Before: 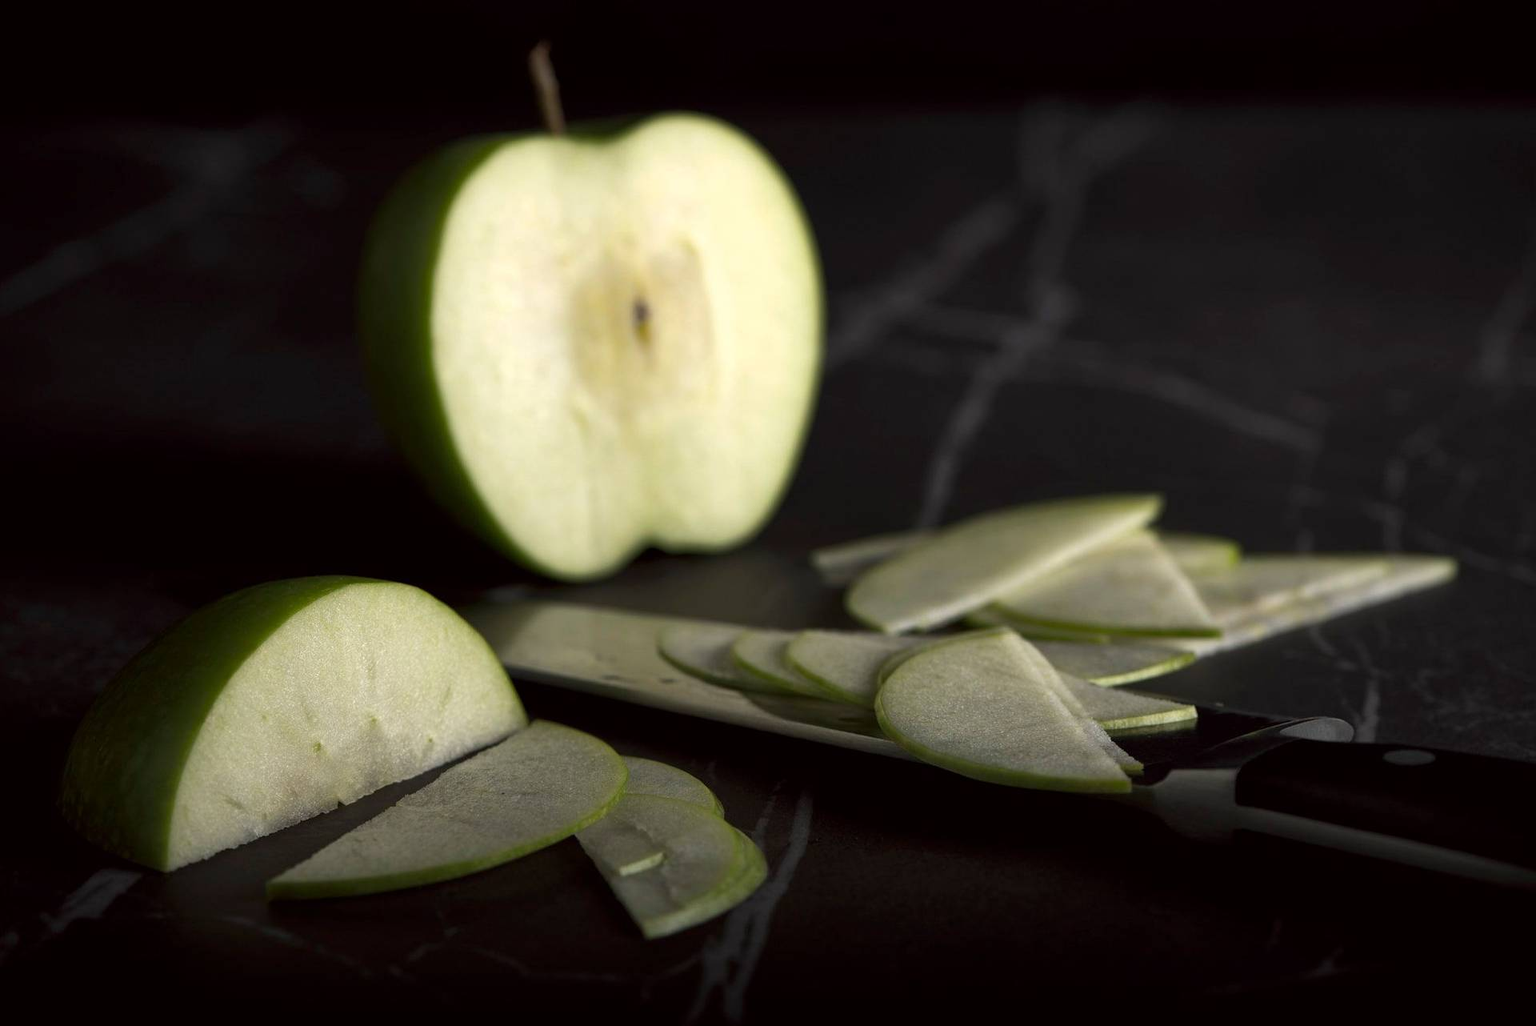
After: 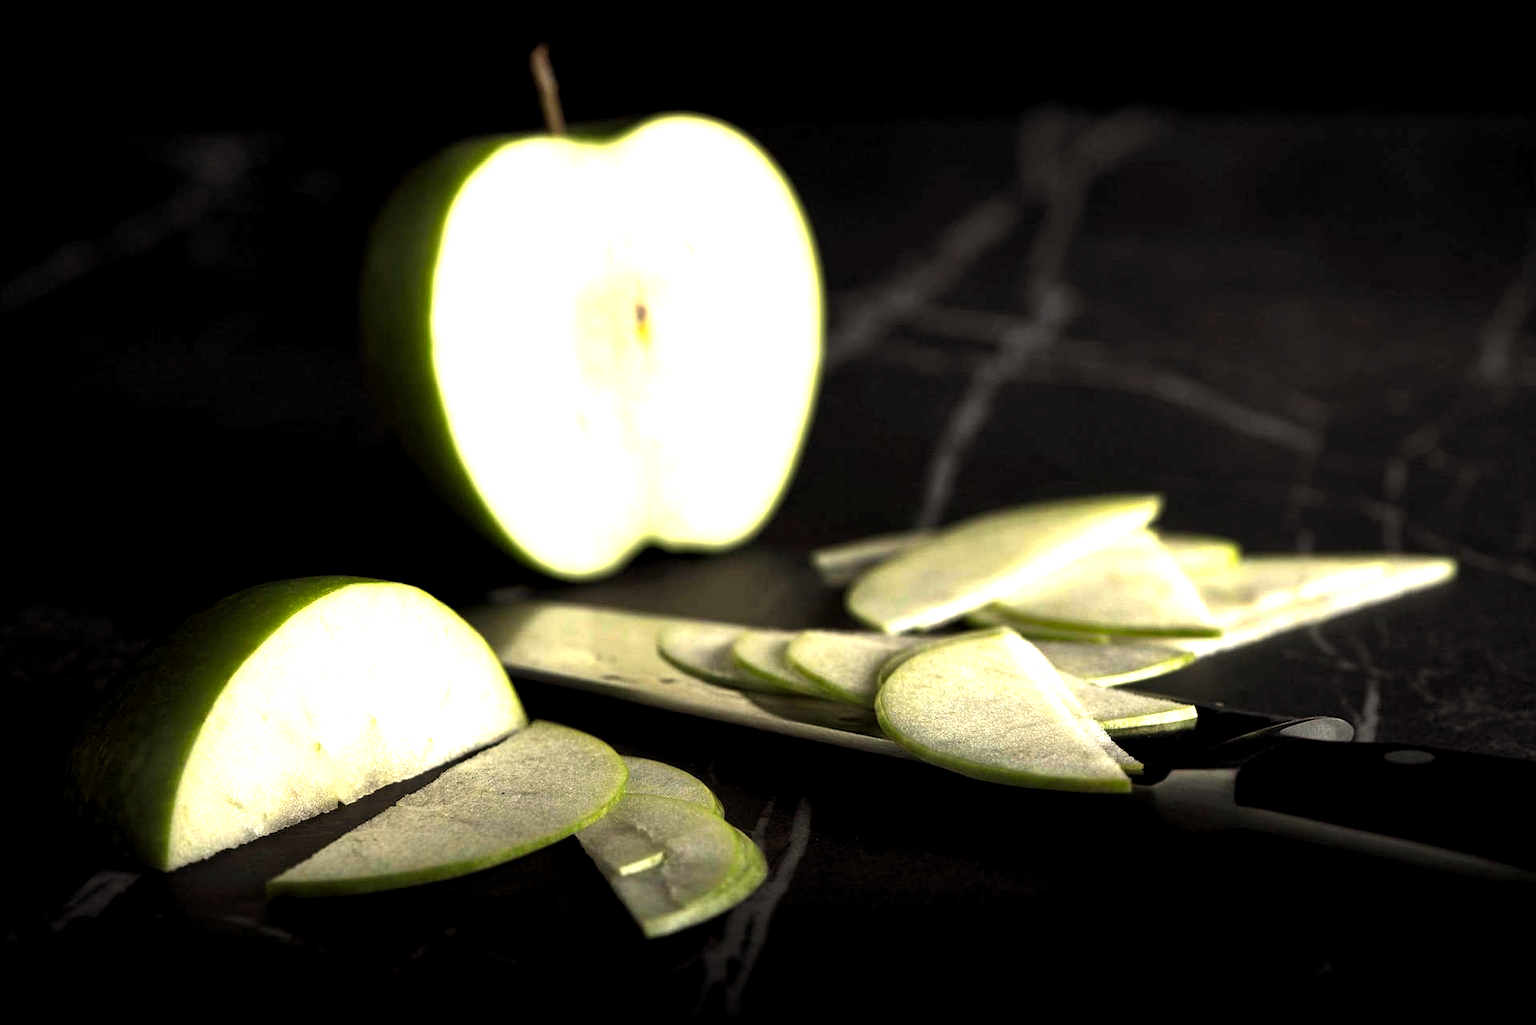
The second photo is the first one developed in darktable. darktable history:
white balance: red 1.029, blue 0.92
levels: levels [0.012, 0.367, 0.697]
base curve: curves: ch0 [(0, 0) (0.005, 0.002) (0.193, 0.295) (0.399, 0.664) (0.75, 0.928) (1, 1)]
